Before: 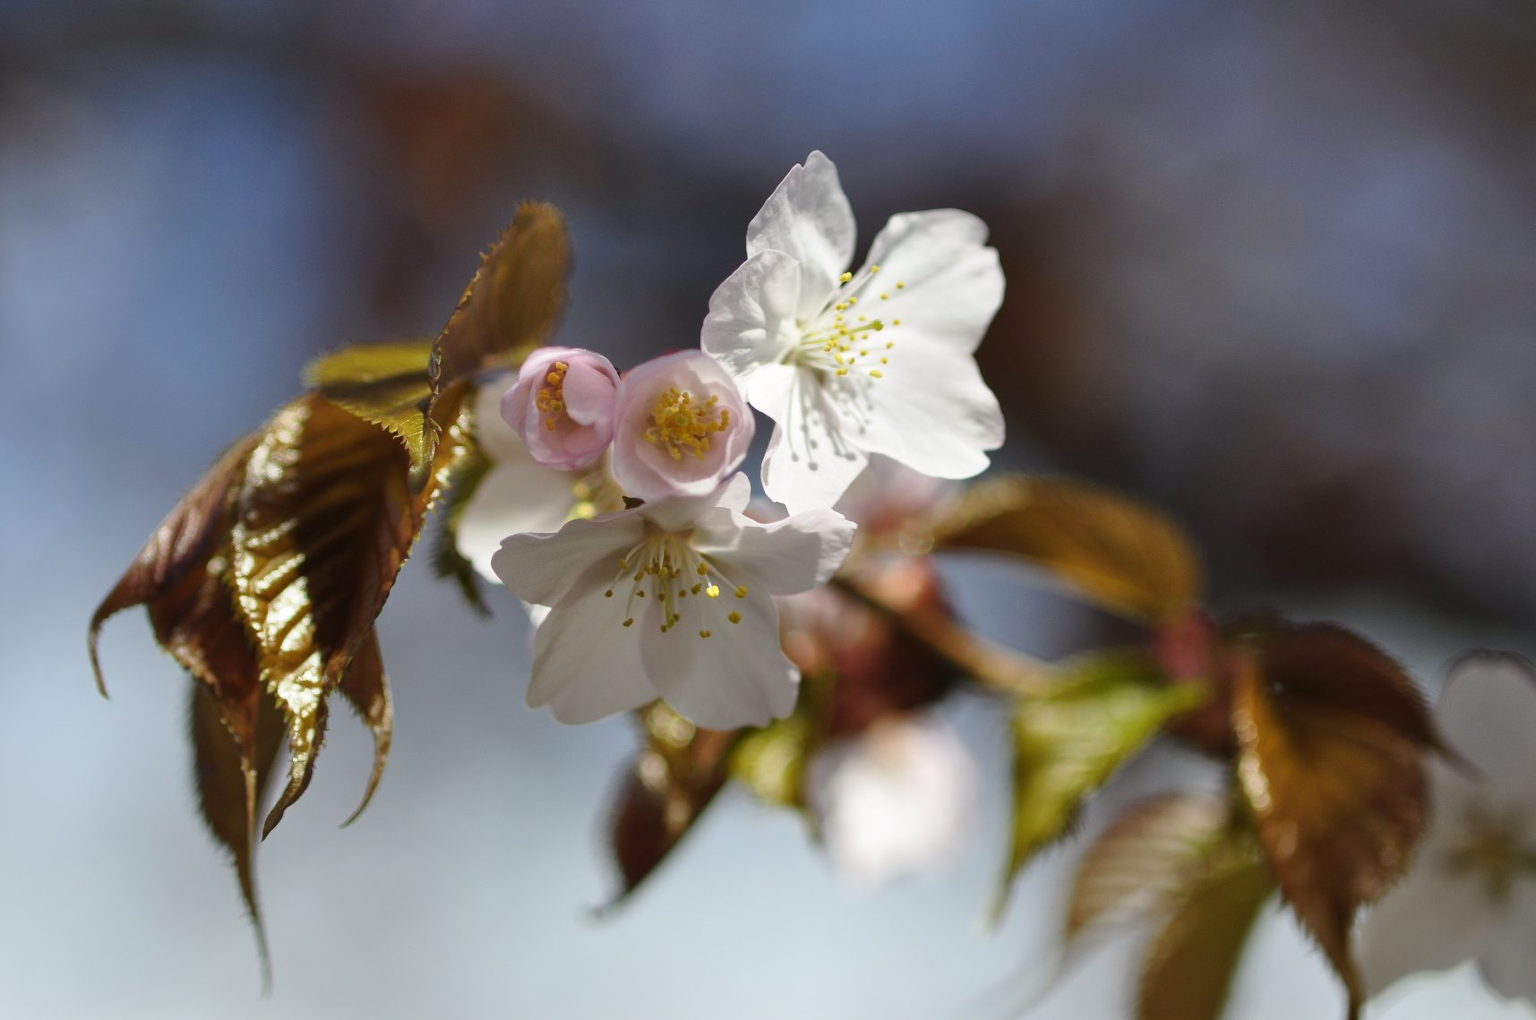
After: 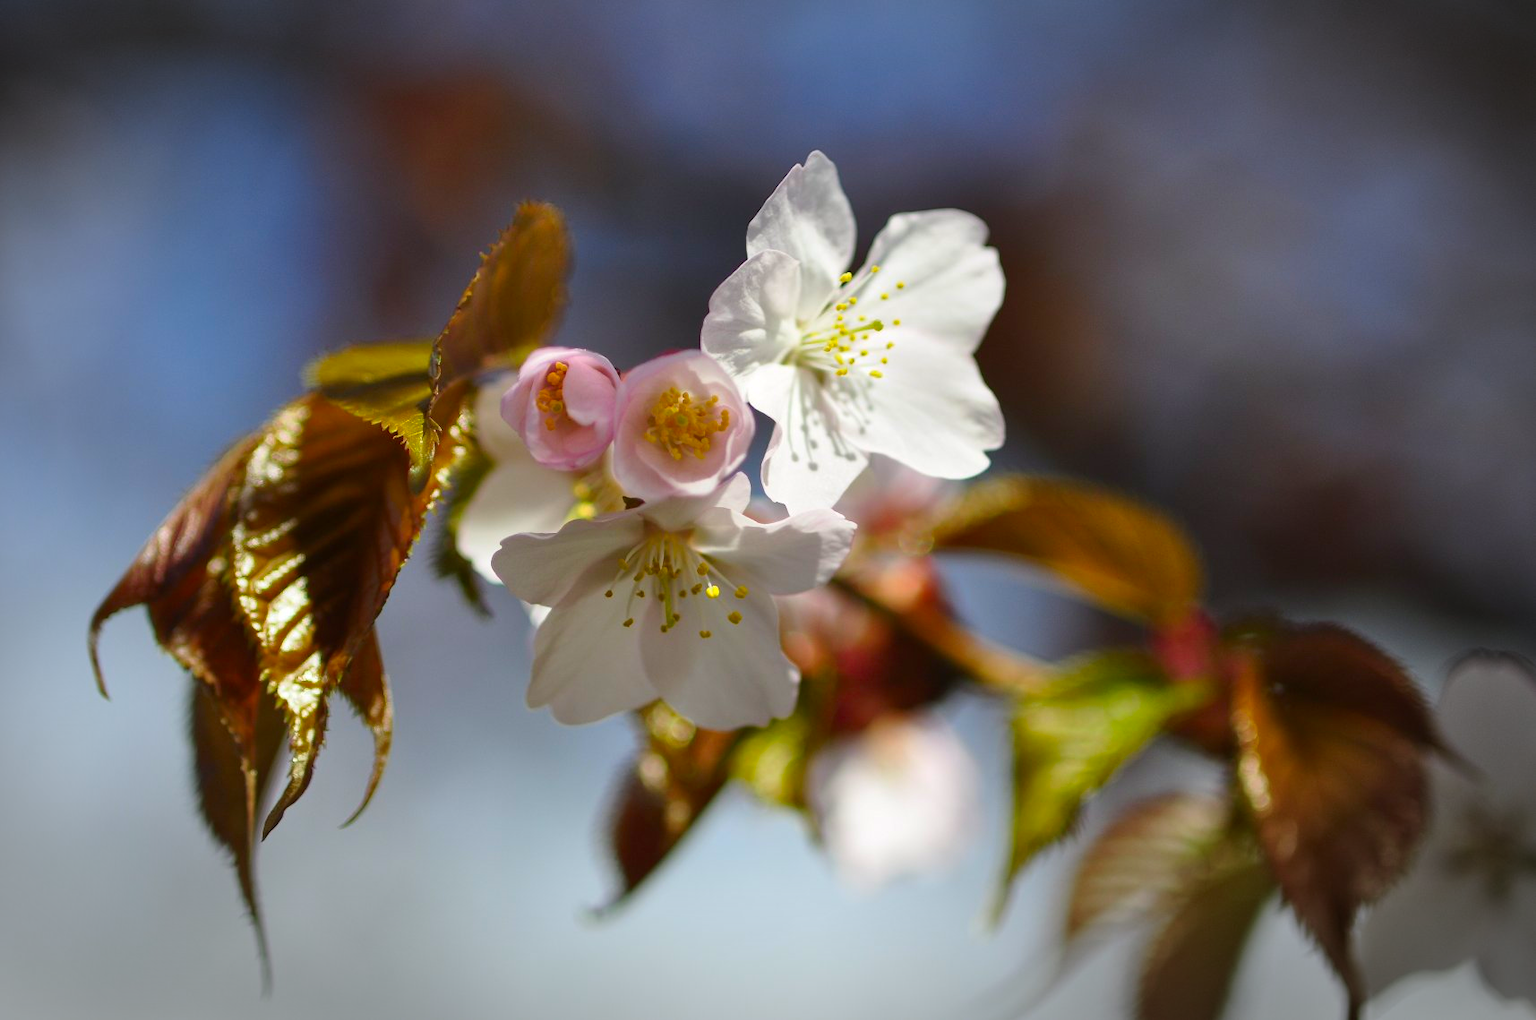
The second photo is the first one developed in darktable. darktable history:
vignetting: fall-off start 67.53%, fall-off radius 67.02%, center (-0.033, -0.039), automatic ratio true, dithering 16-bit output
contrast brightness saturation: saturation 0.512
